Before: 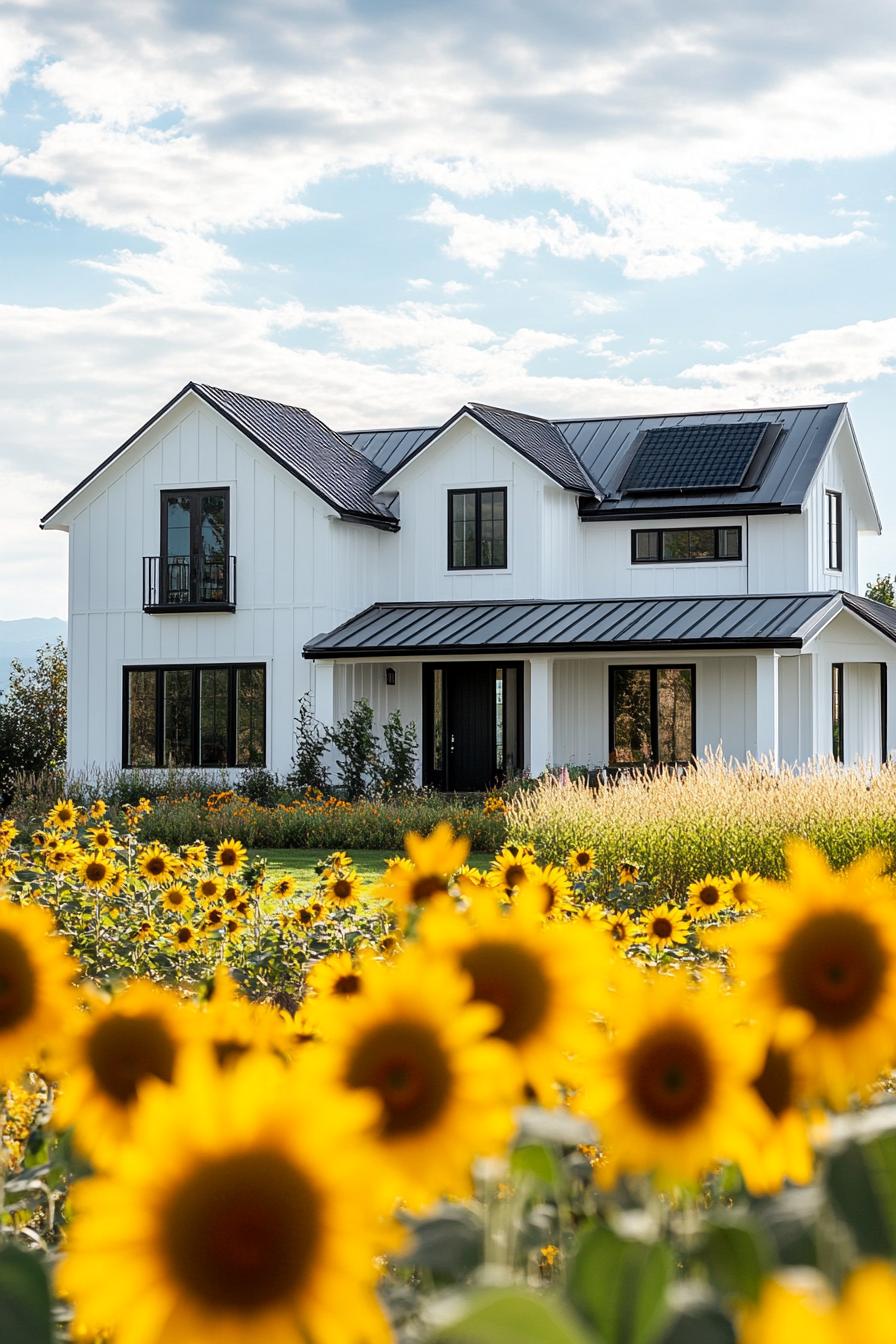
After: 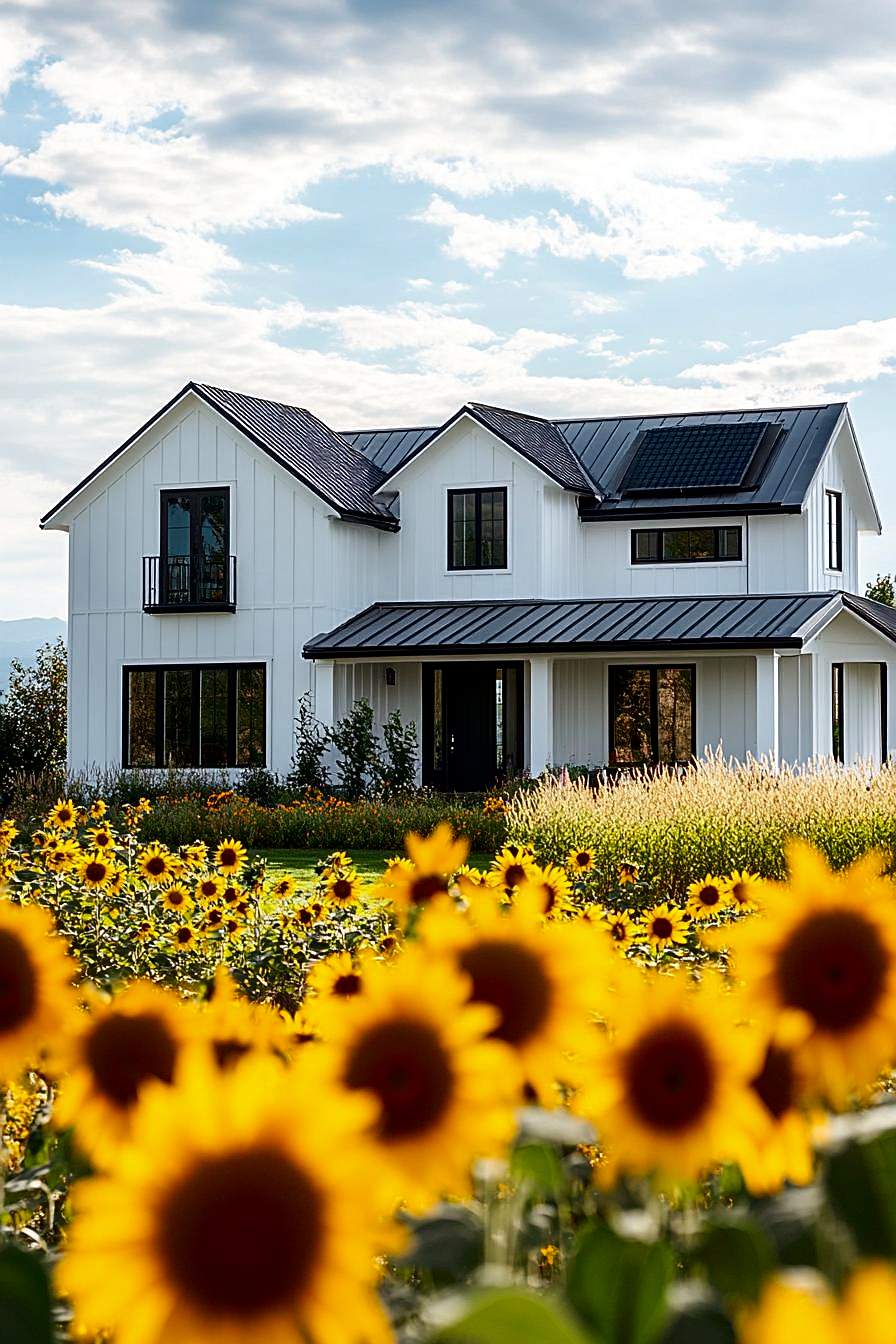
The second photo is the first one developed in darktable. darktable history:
sharpen: amount 0.499
contrast brightness saturation: contrast 0.127, brightness -0.222, saturation 0.143
